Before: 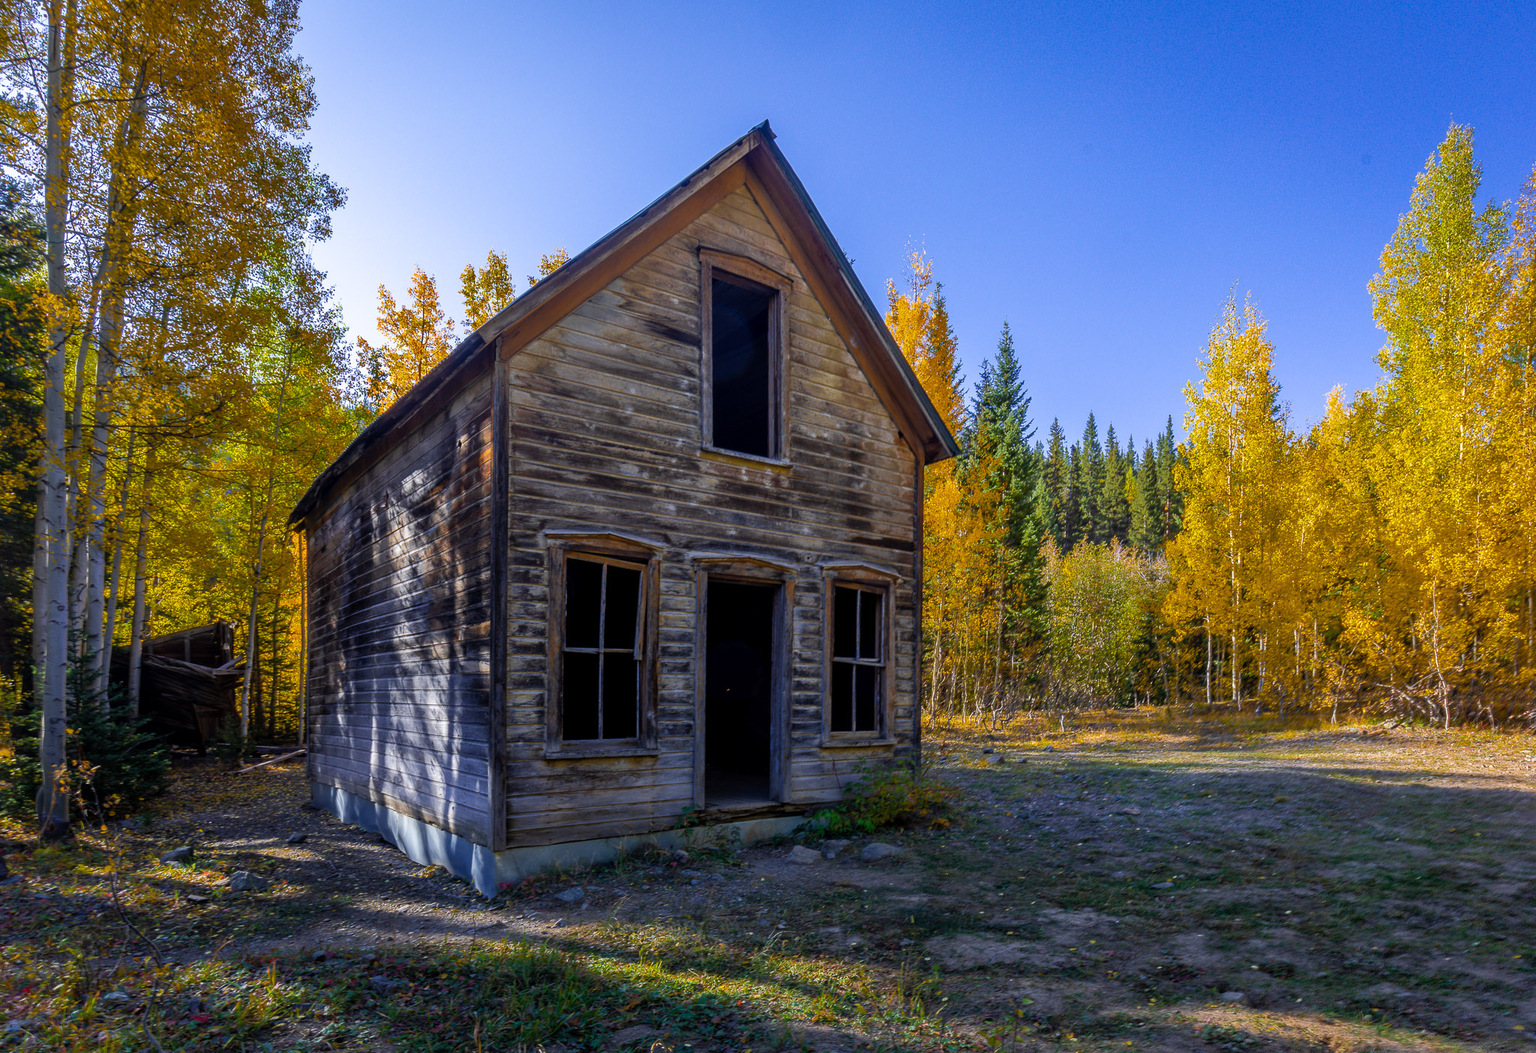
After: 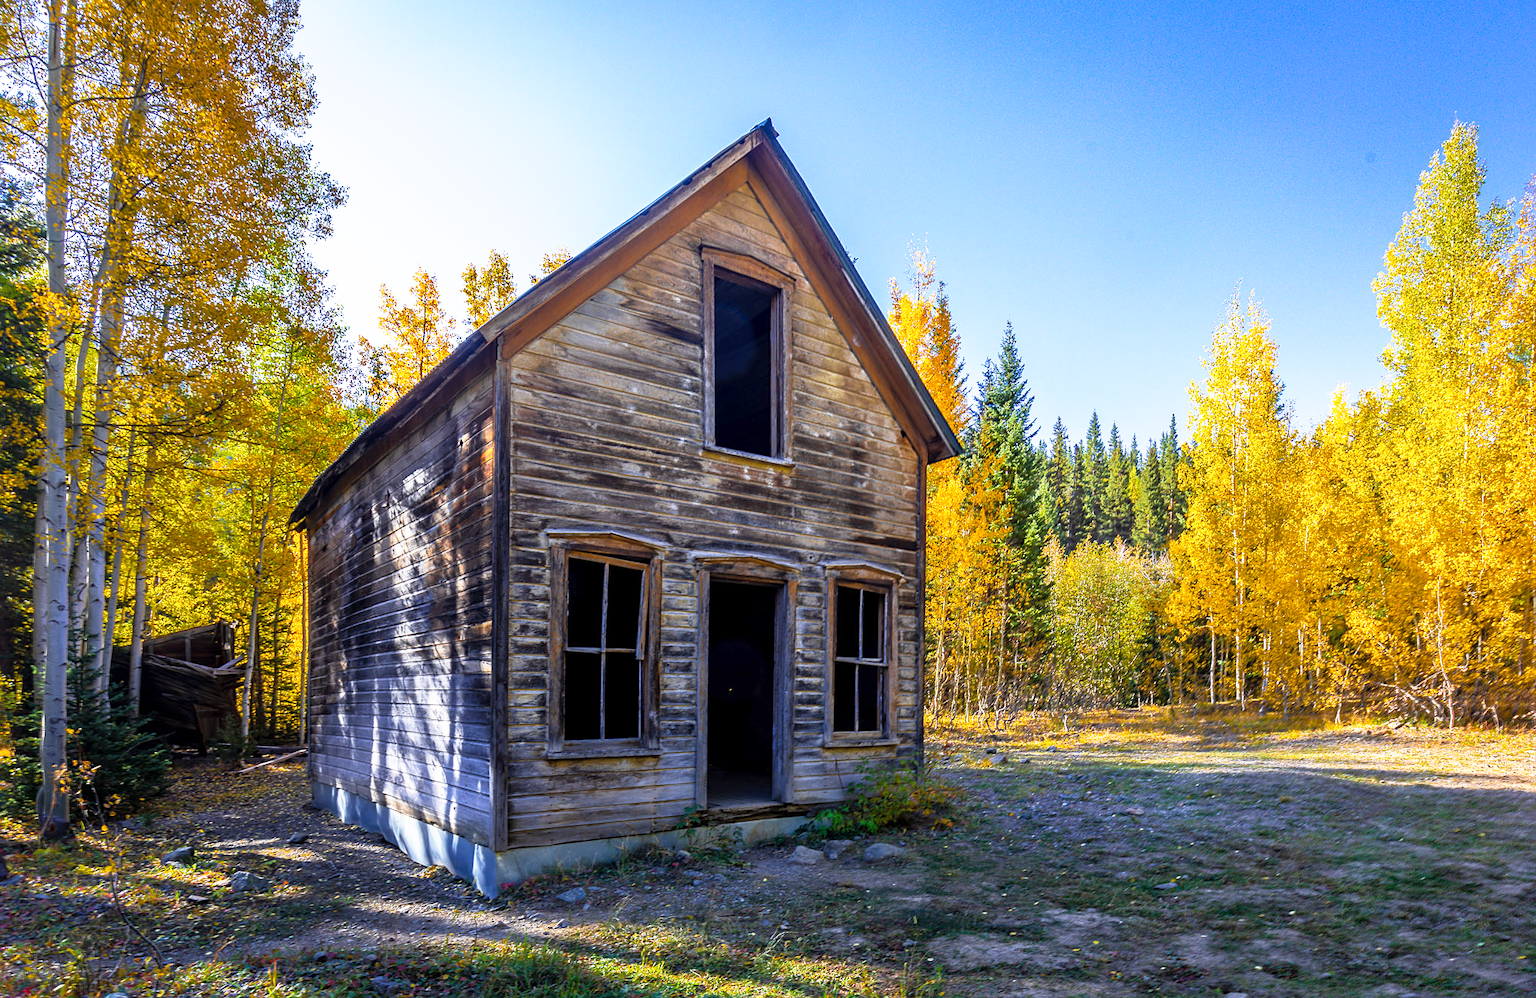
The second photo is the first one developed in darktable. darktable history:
base curve: curves: ch0 [(0, 0) (0.495, 0.917) (1, 1)], preserve colors none
crop: top 0.271%, right 0.264%, bottom 5.085%
sharpen: amount 0.215
